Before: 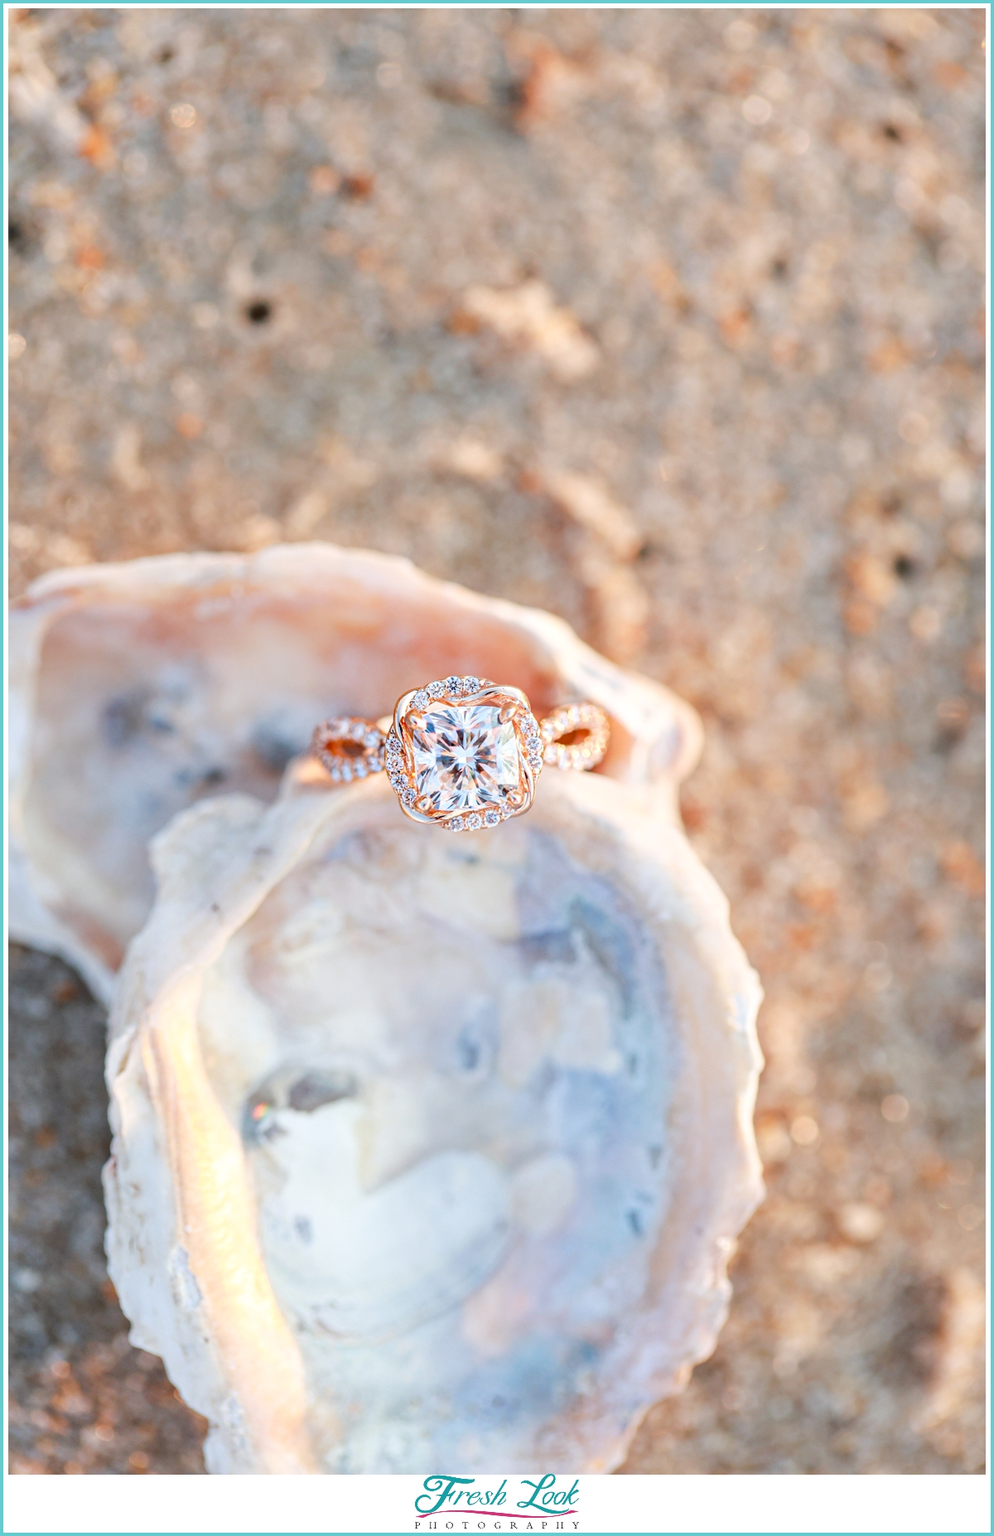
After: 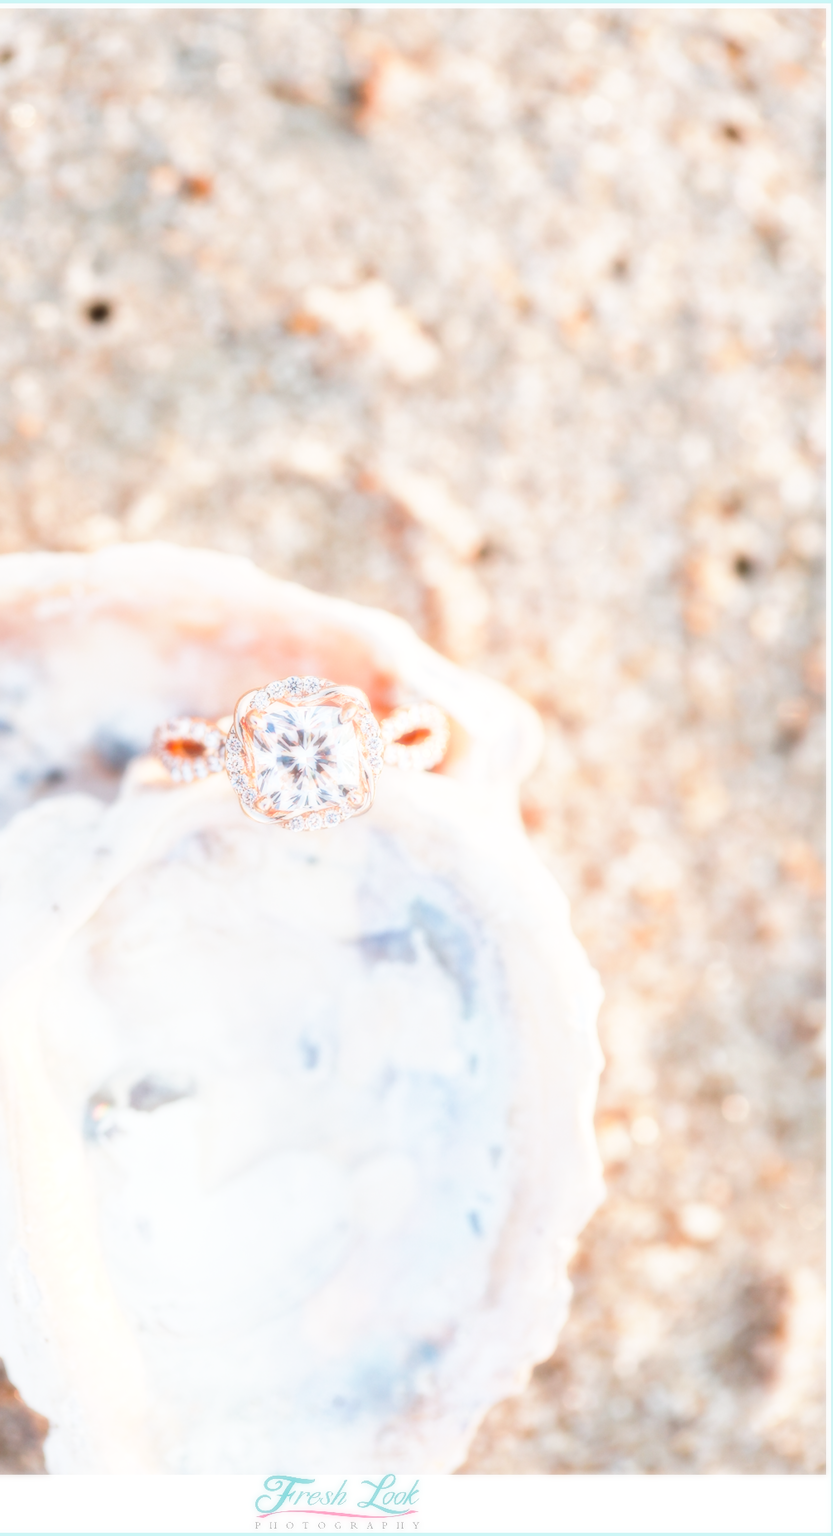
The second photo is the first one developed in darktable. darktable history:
soften: size 8.67%, mix 49%
base curve: curves: ch0 [(0, 0) (0.028, 0.03) (0.121, 0.232) (0.46, 0.748) (0.859, 0.968) (1, 1)], preserve colors none
crop: left 16.145%
